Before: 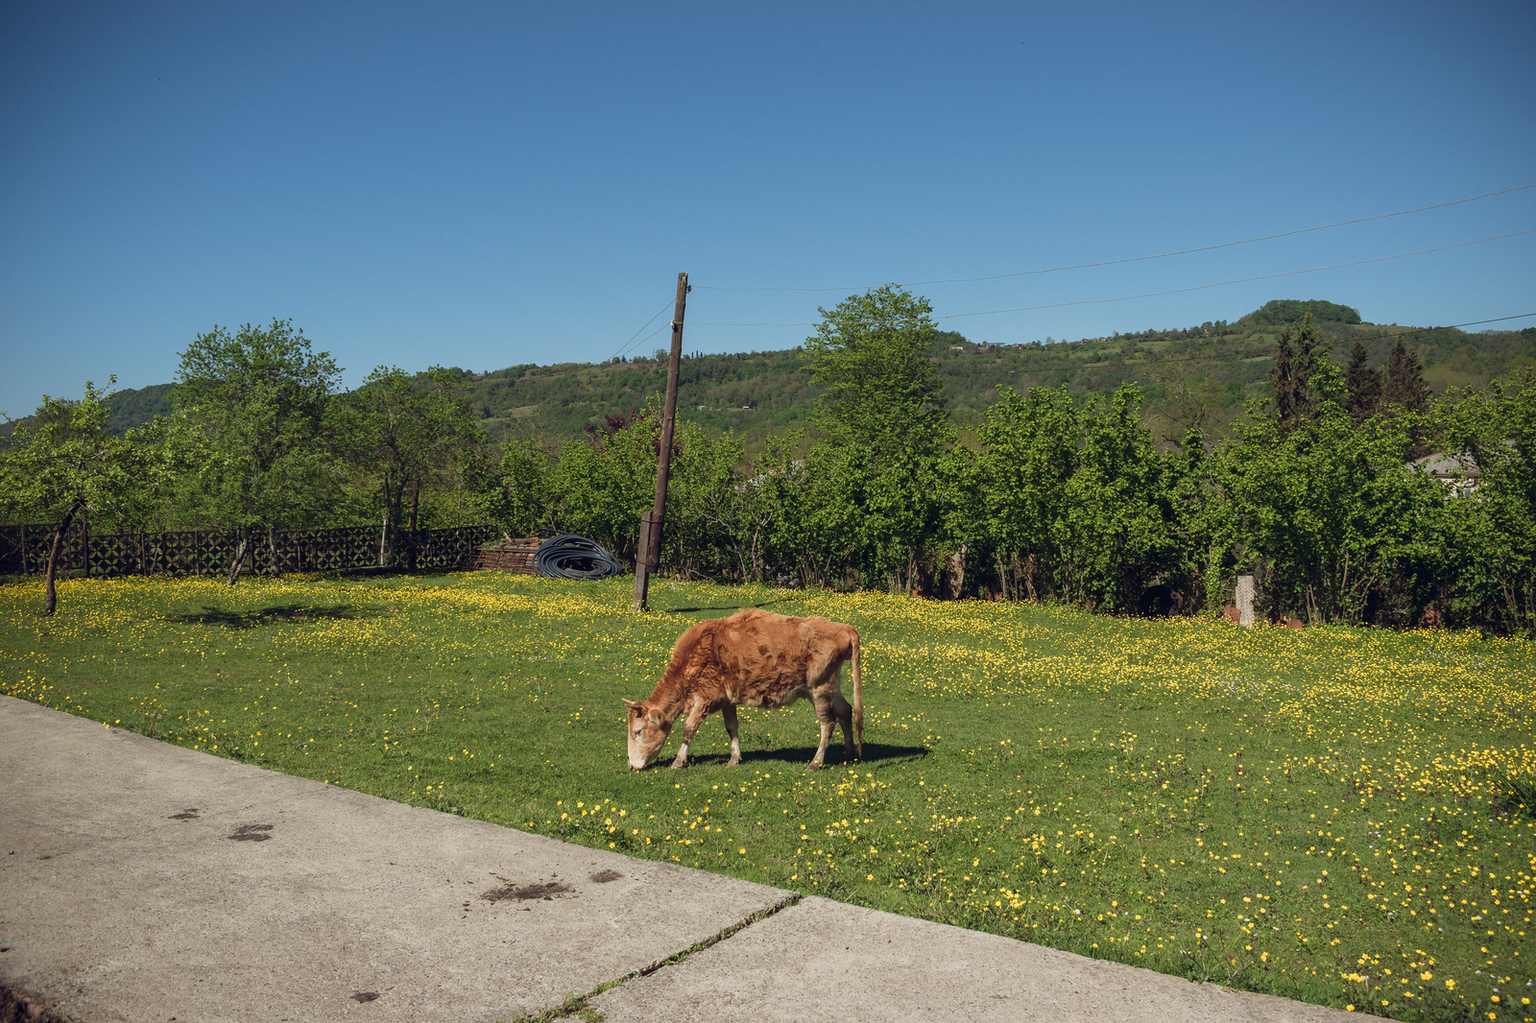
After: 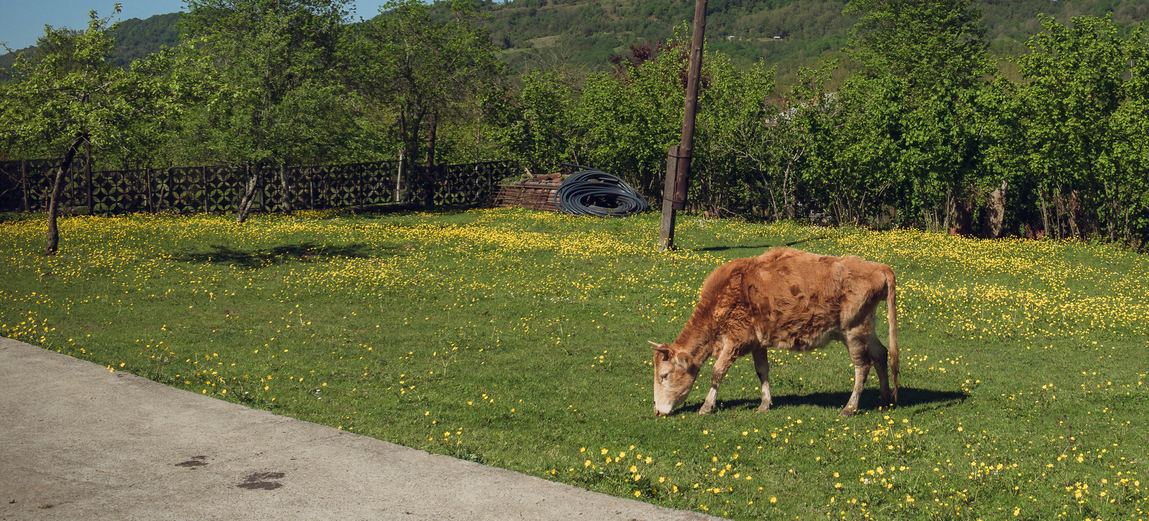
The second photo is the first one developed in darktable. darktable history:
crop: top 36.36%, right 28.155%, bottom 14.679%
